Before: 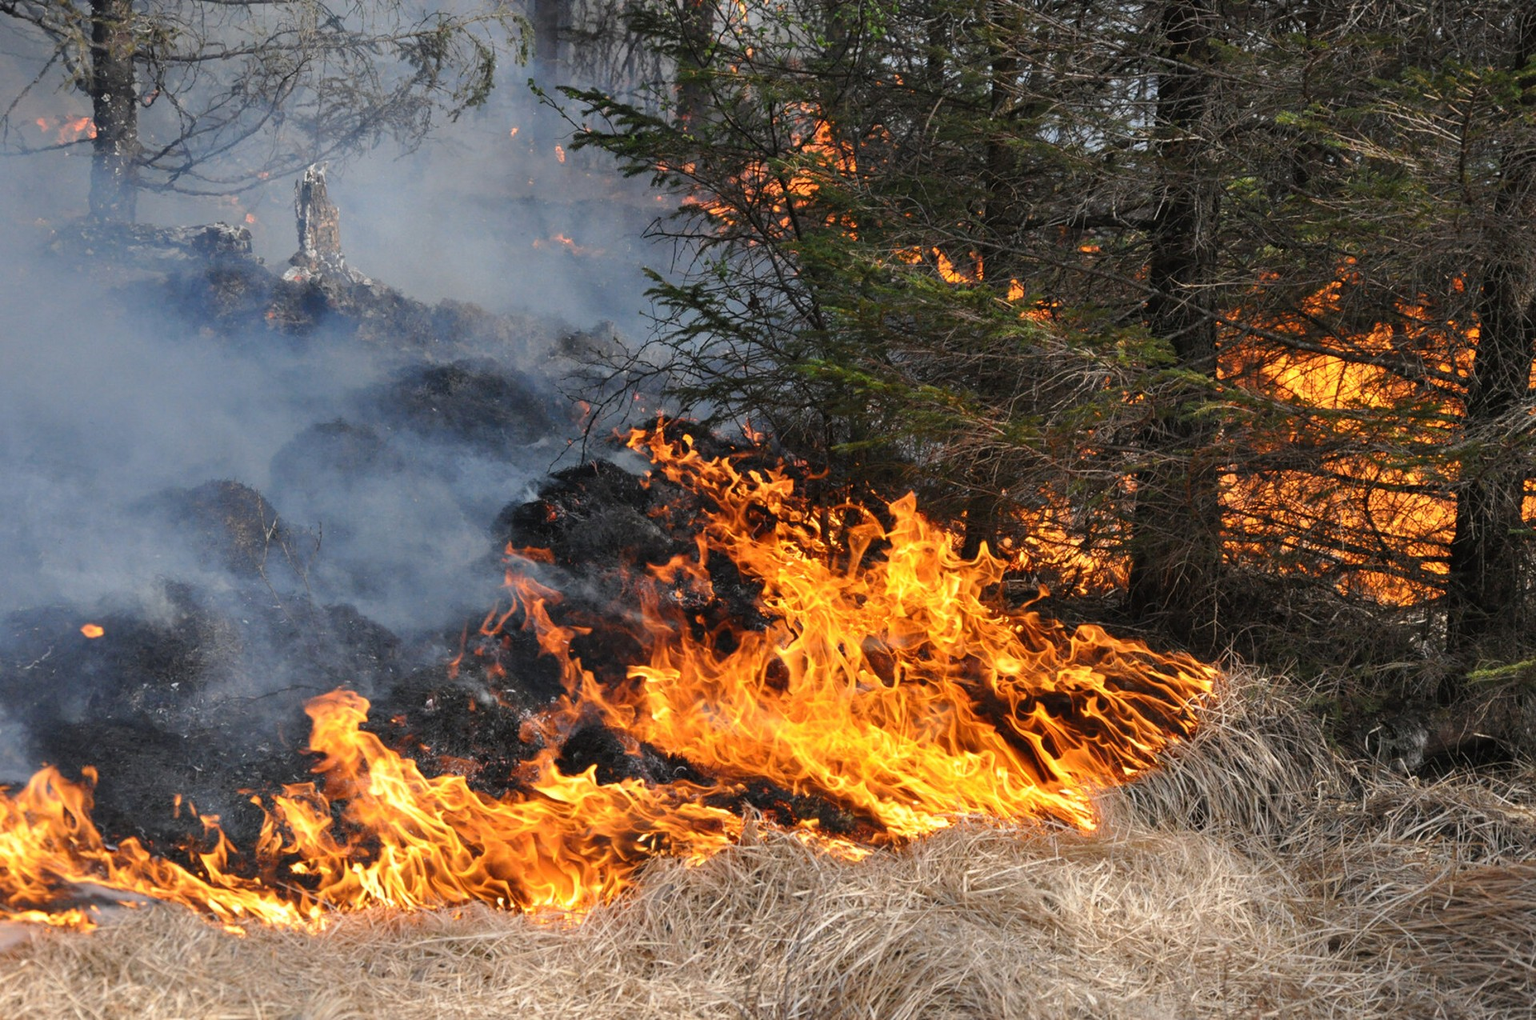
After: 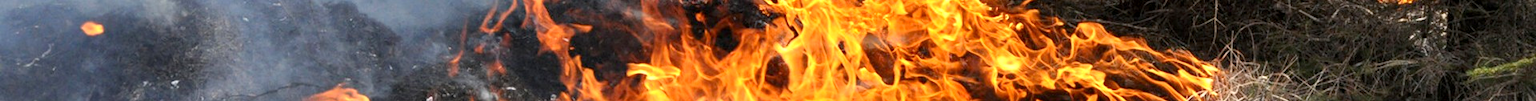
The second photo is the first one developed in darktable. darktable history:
crop and rotate: top 59.084%, bottom 30.916%
exposure: black level correction 0.003, exposure 0.383 EV, compensate highlight preservation false
